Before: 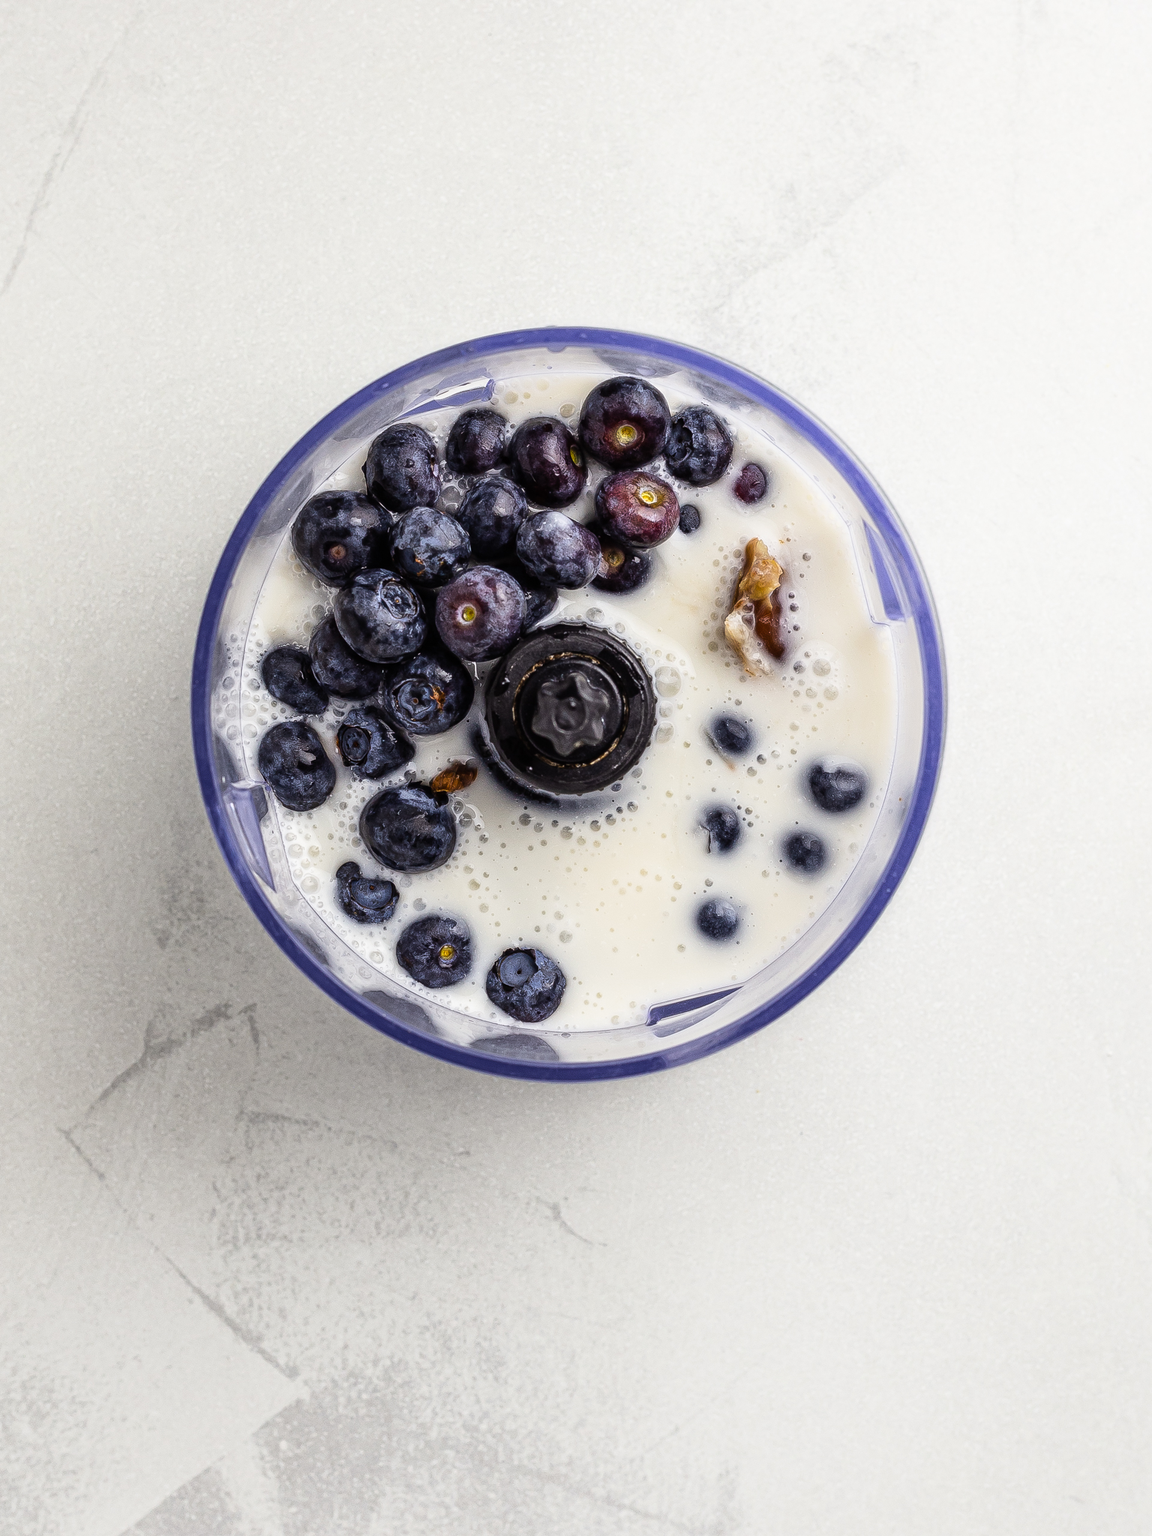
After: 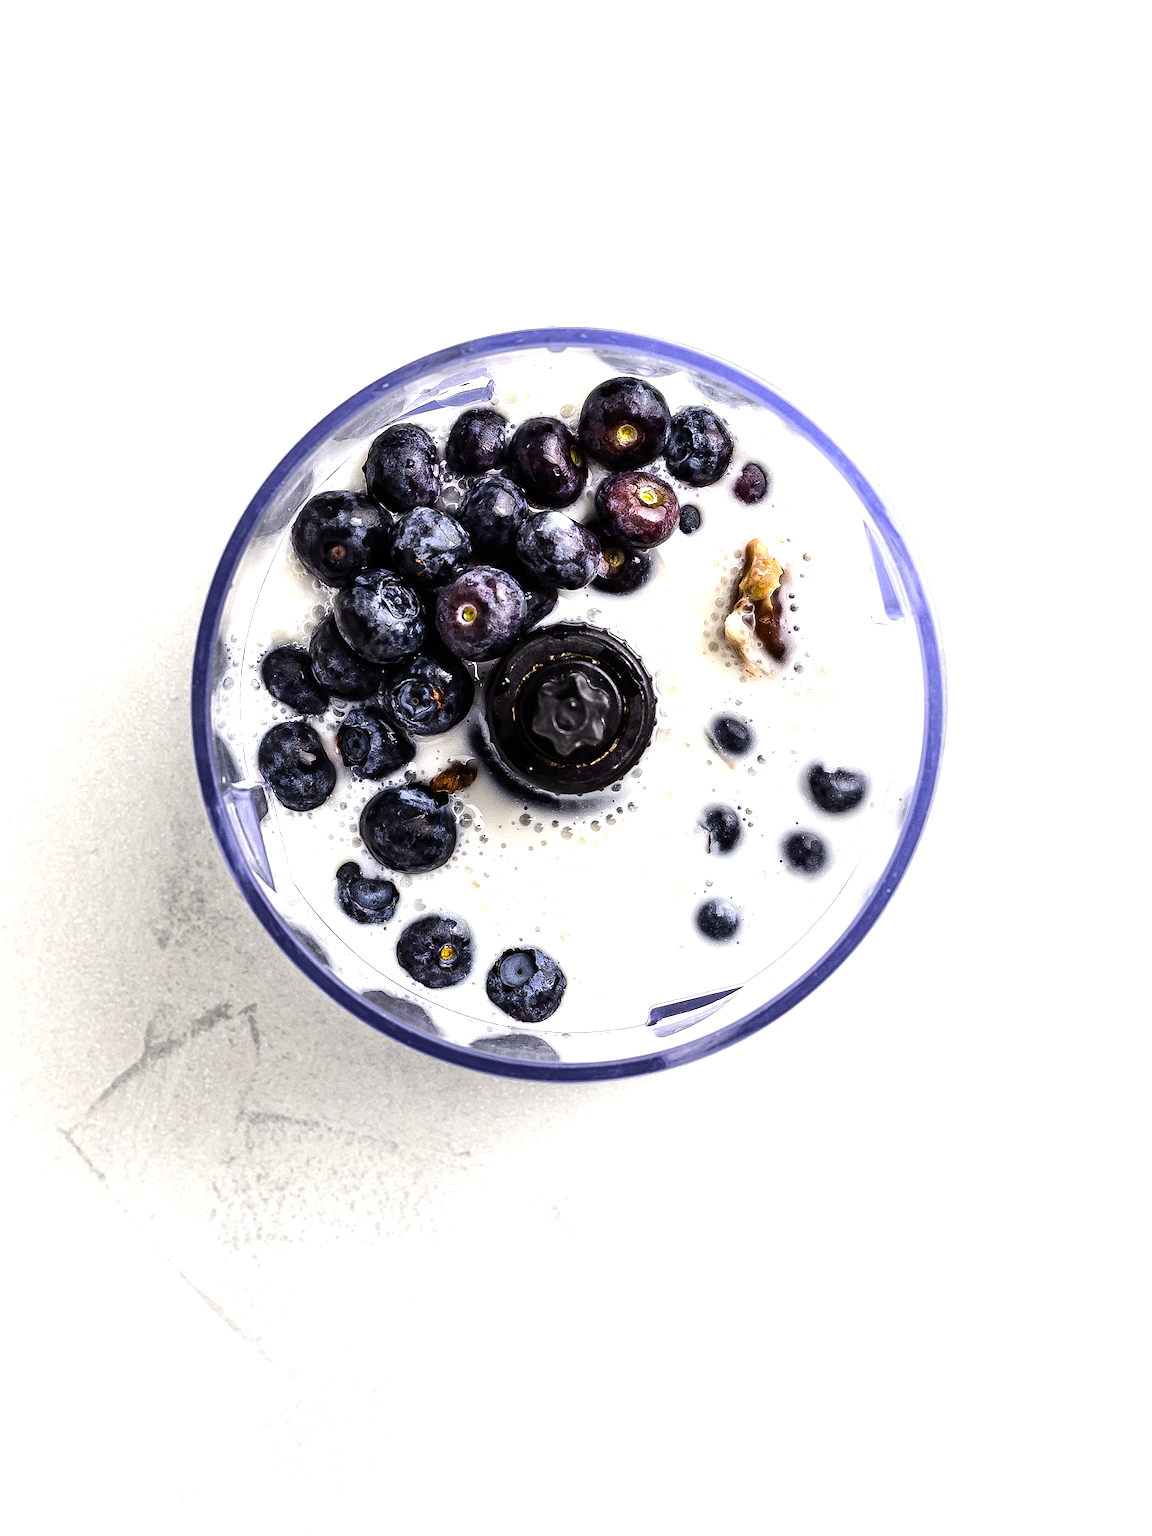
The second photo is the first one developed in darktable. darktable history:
tone equalizer: -8 EV -1.06 EV, -7 EV -1.03 EV, -6 EV -0.877 EV, -5 EV -0.559 EV, -3 EV 0.599 EV, -2 EV 0.861 EV, -1 EV 1 EV, +0 EV 1.08 EV, edges refinement/feathering 500, mask exposure compensation -1.57 EV, preserve details no
